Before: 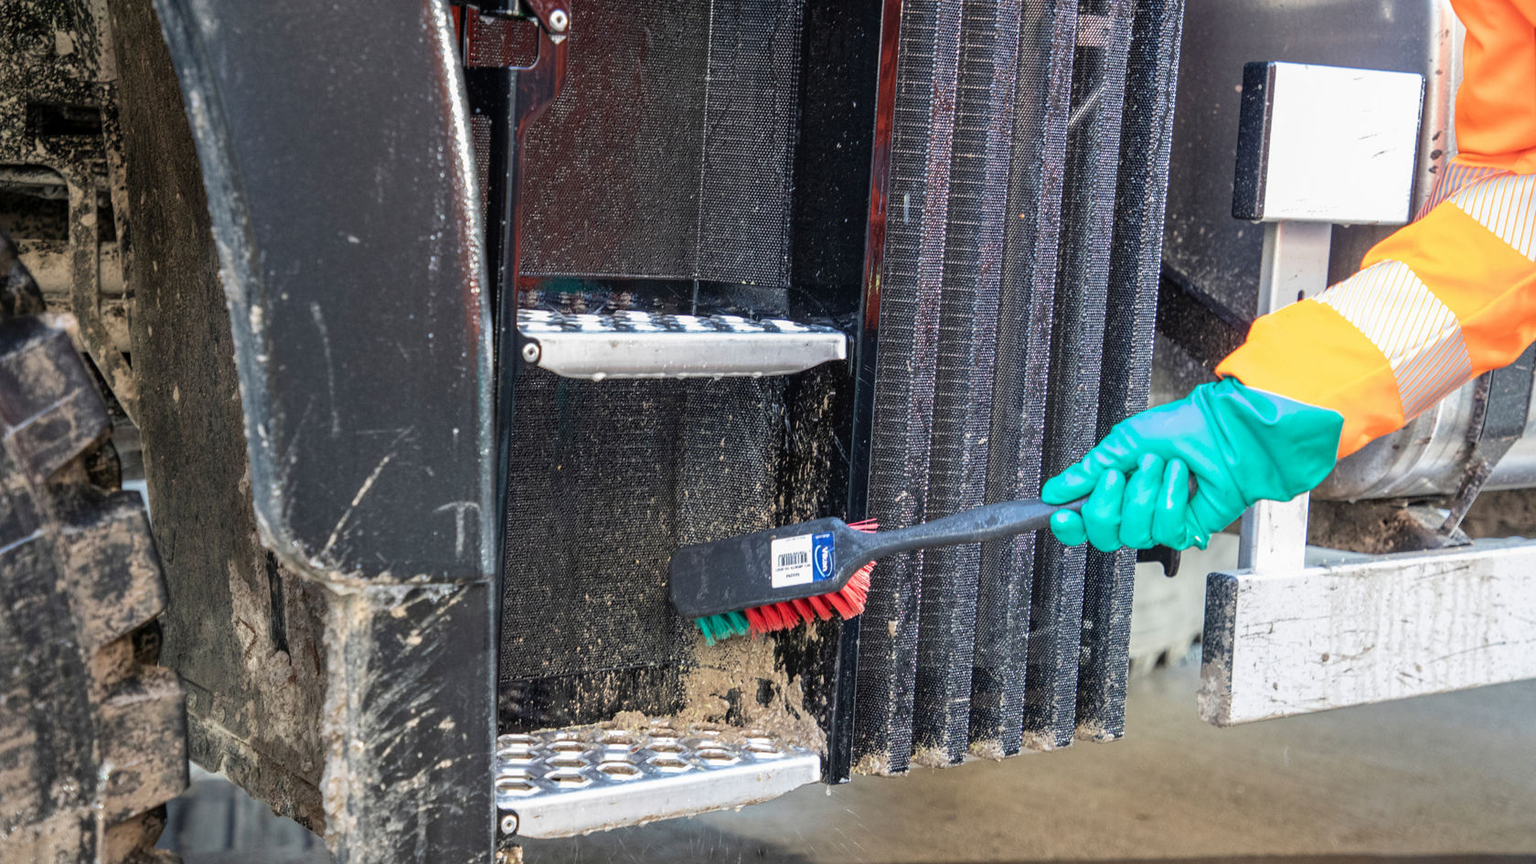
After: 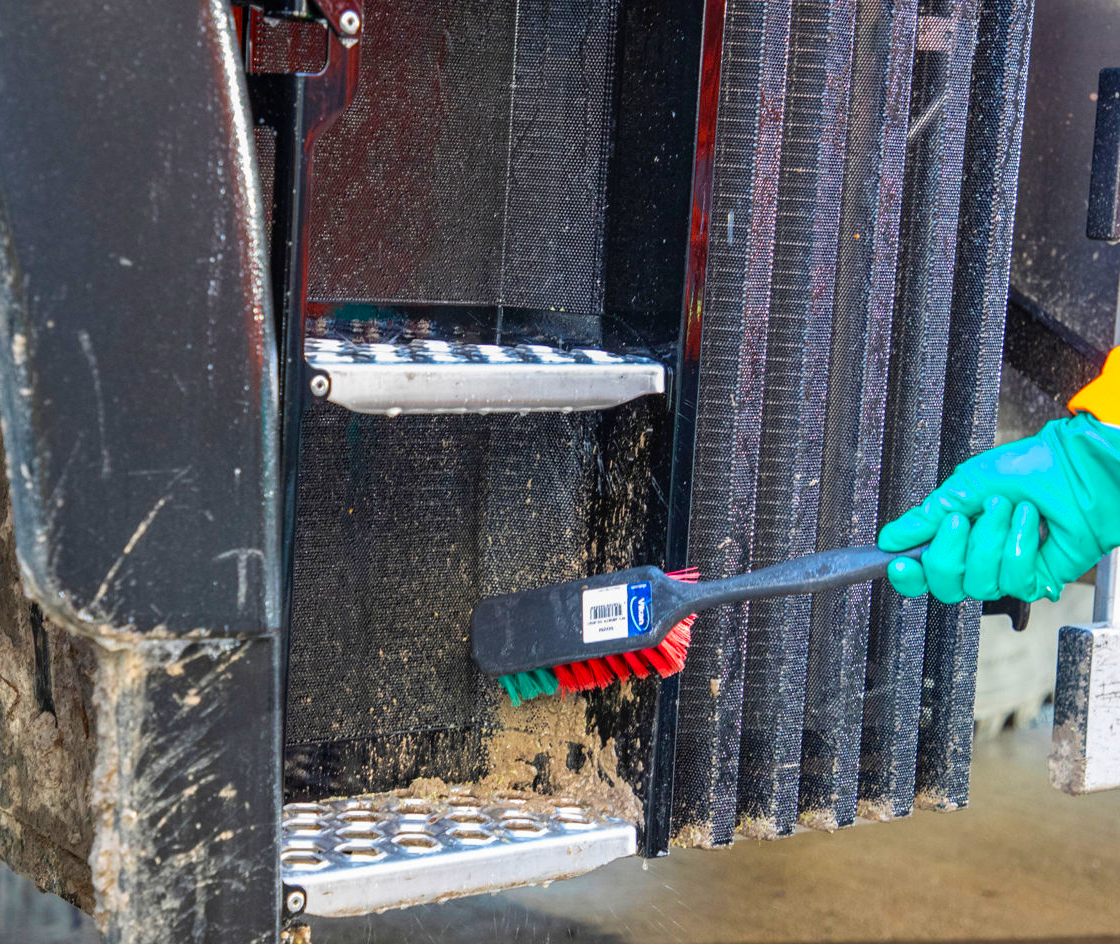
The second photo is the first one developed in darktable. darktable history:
color balance rgb: linear chroma grading › global chroma 15%, perceptual saturation grading › global saturation 30%
crop and rotate: left 15.546%, right 17.787%
